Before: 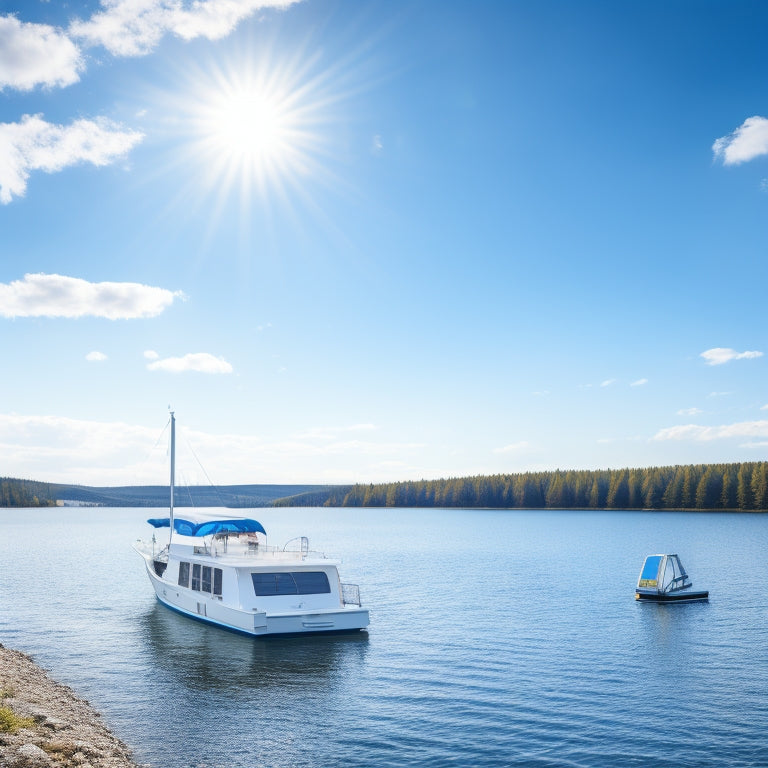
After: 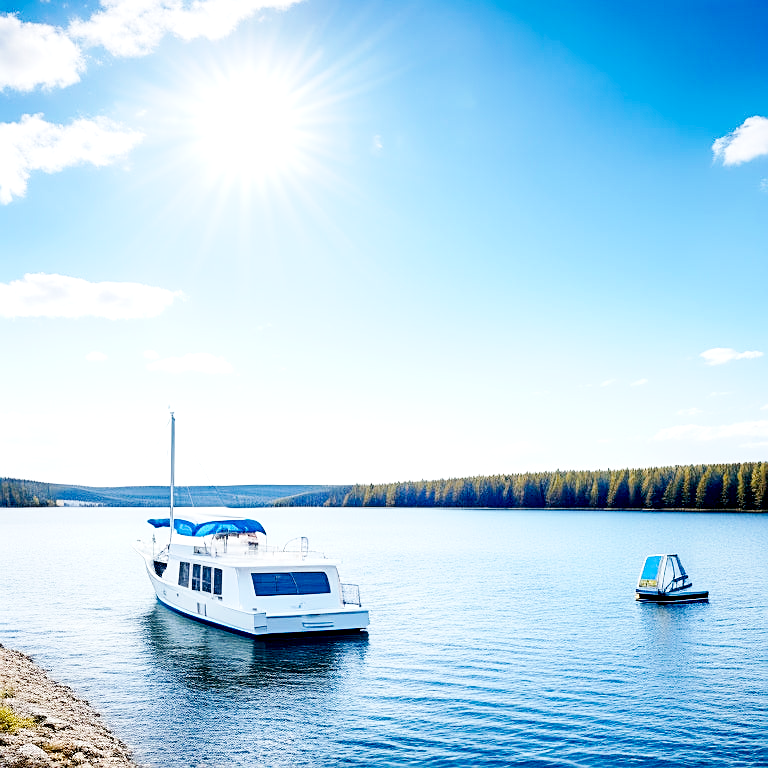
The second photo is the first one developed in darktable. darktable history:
sharpen: on, module defaults
exposure: black level correction 0.031, exposure 0.304 EV, compensate highlight preservation false
base curve: curves: ch0 [(0, 0) (0.032, 0.025) (0.121, 0.166) (0.206, 0.329) (0.605, 0.79) (1, 1)], preserve colors none
